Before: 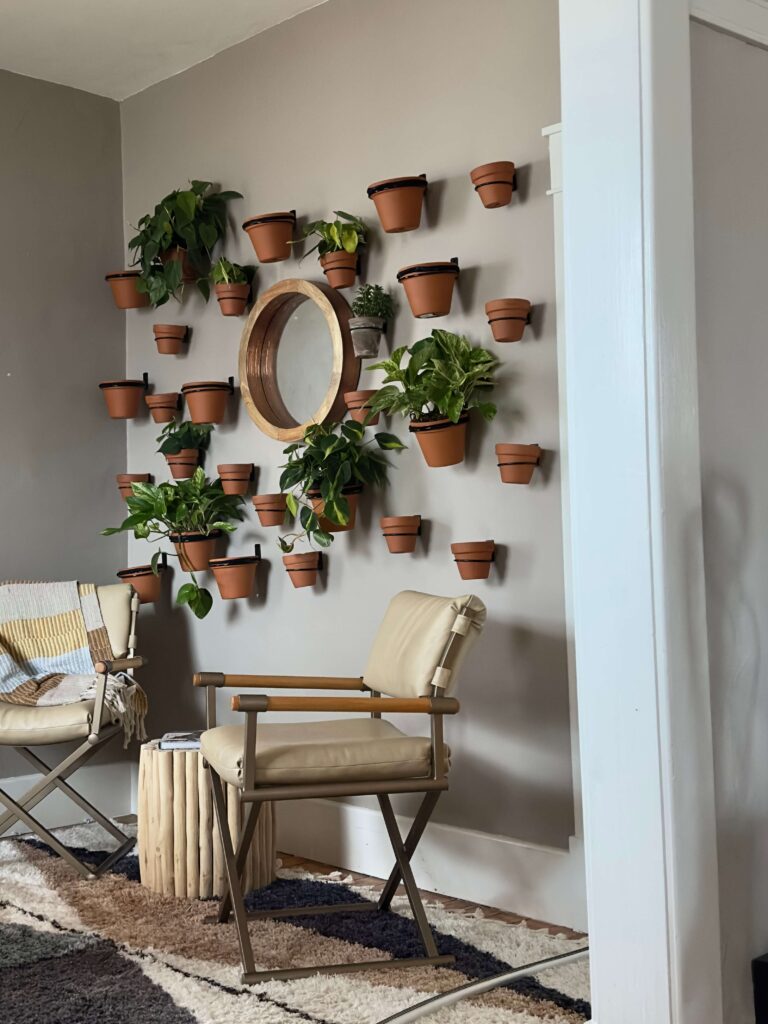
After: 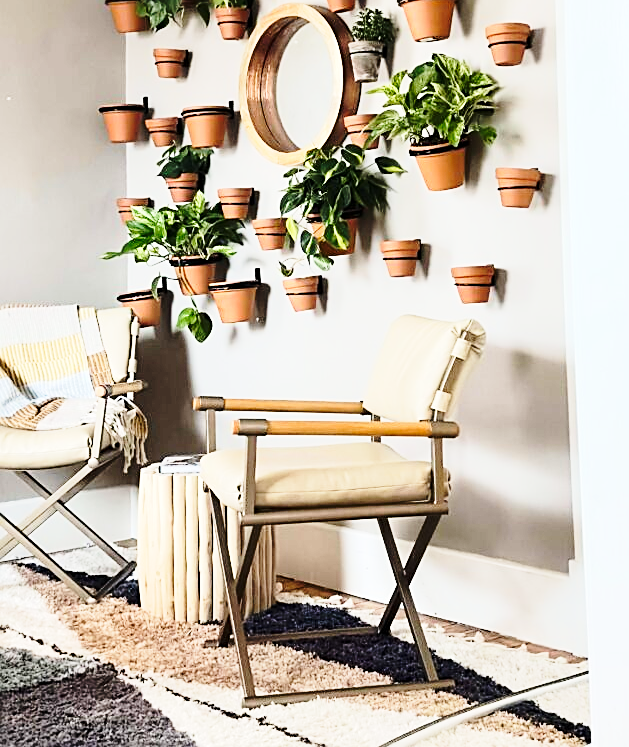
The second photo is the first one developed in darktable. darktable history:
crop: top 27.004%, right 18.005%
sharpen: amount 0.489
base curve: curves: ch0 [(0, 0) (0.028, 0.03) (0.121, 0.232) (0.46, 0.748) (0.859, 0.968) (1, 1)], preserve colors none
tone equalizer: -7 EV 0.142 EV, -6 EV 0.607 EV, -5 EV 1.16 EV, -4 EV 1.31 EV, -3 EV 1.18 EV, -2 EV 0.6 EV, -1 EV 0.163 EV, edges refinement/feathering 500, mask exposure compensation -1.57 EV, preserve details no
